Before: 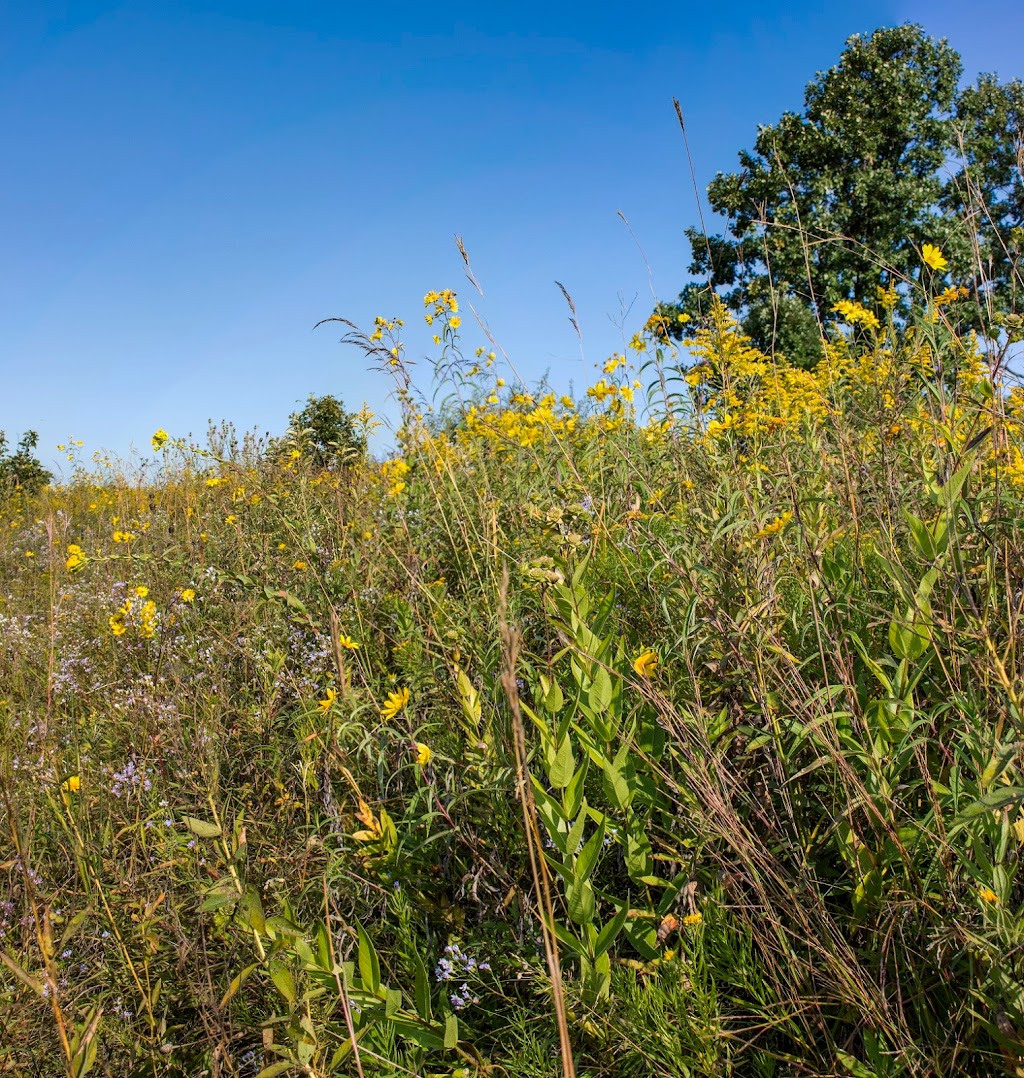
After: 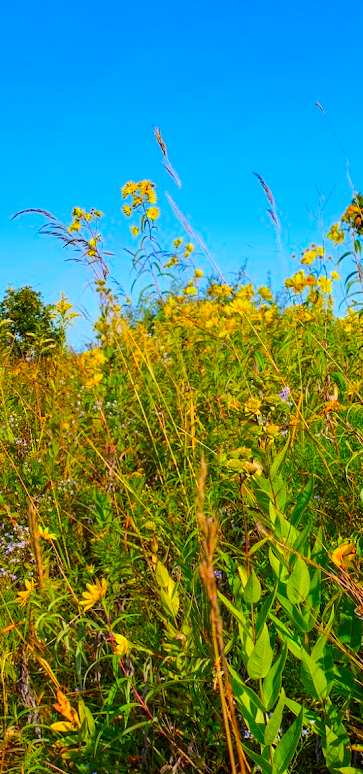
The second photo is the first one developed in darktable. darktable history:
color correction: highlights b* 0.04, saturation 2.17
crop and rotate: left 29.562%, top 10.157%, right 34.906%, bottom 17.986%
